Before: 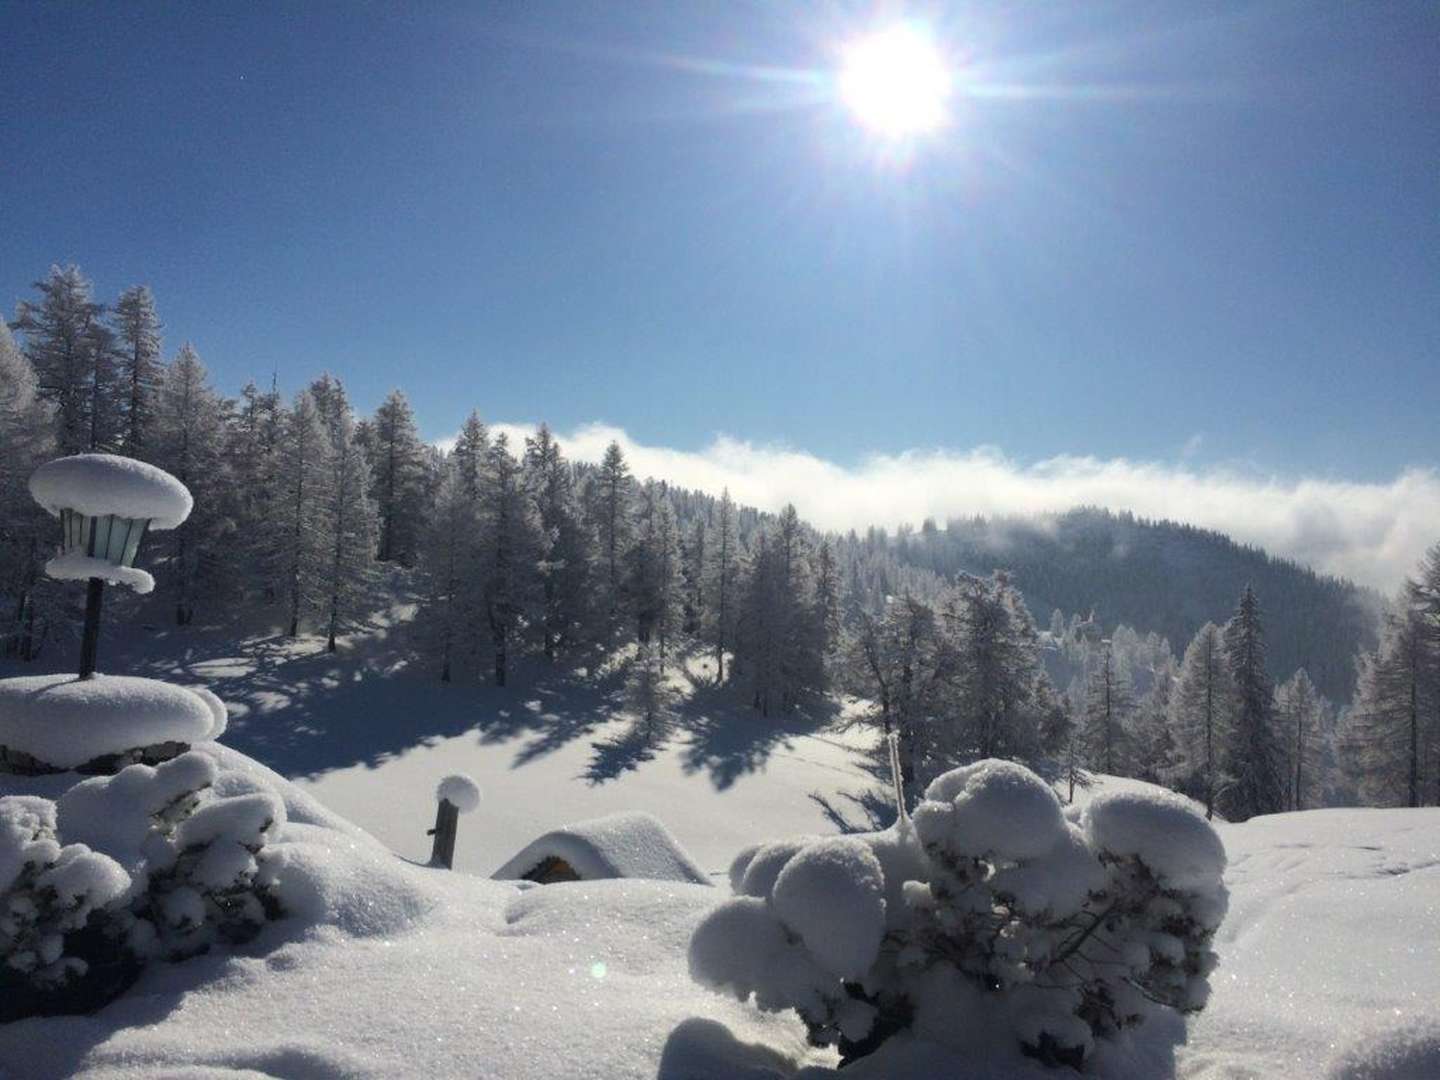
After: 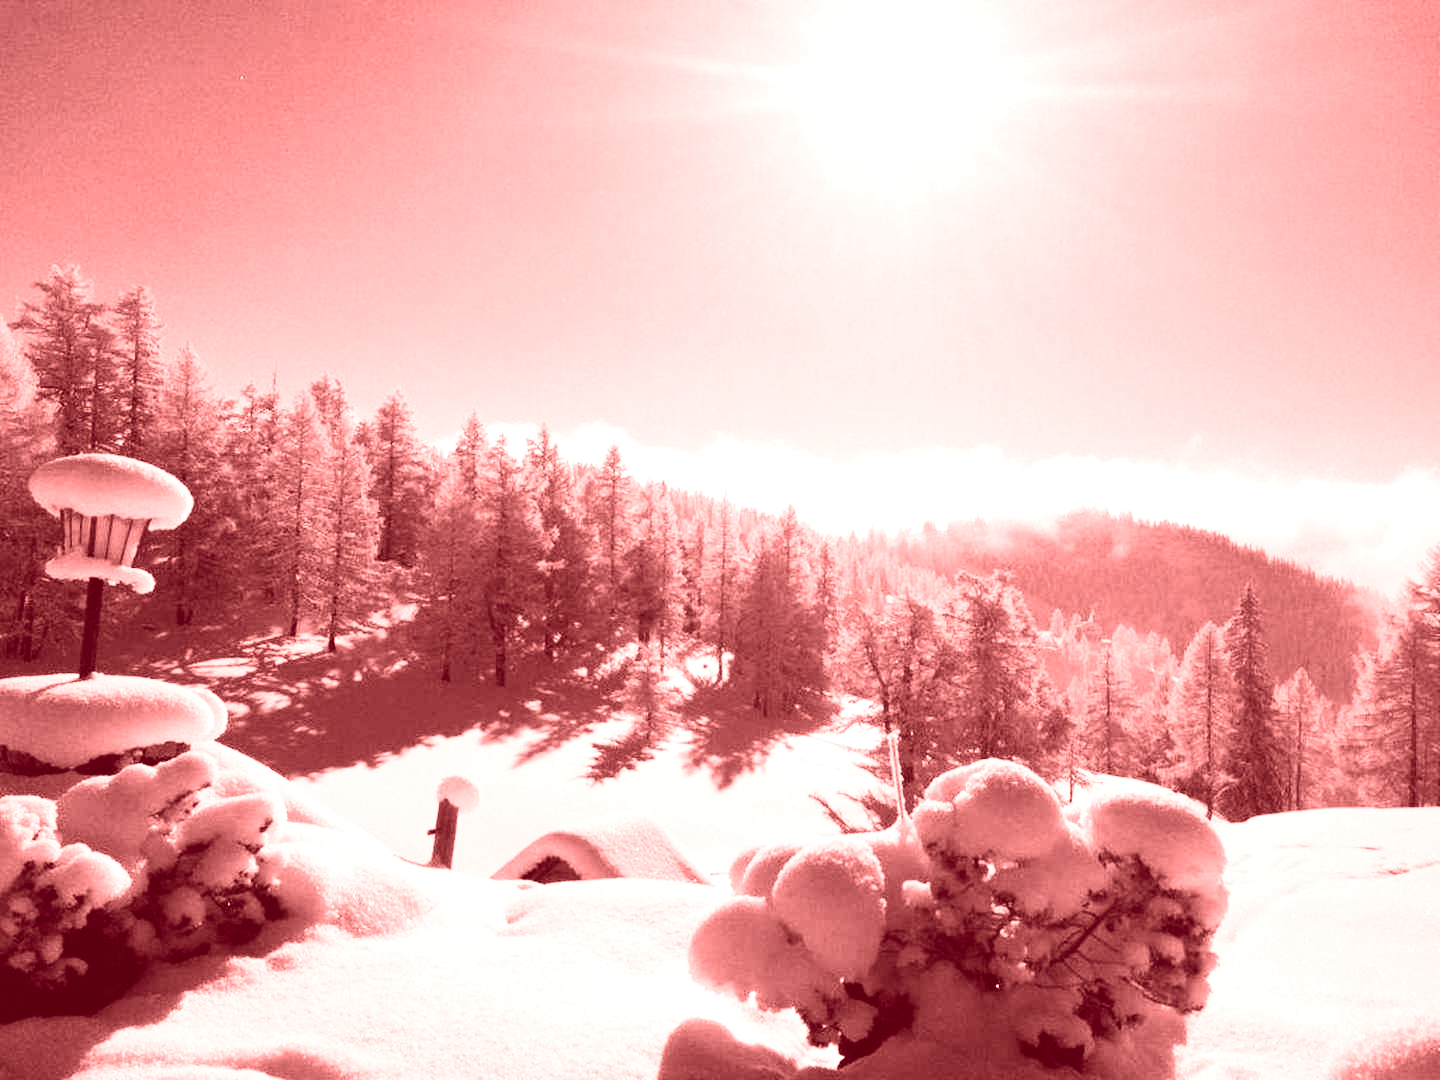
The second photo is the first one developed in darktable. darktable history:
colorize: saturation 60%, source mix 100%
shadows and highlights: radius 125.46, shadows 30.51, highlights -30.51, low approximation 0.01, soften with gaussian
base curve: curves: ch0 [(0, 0.003) (0.001, 0.002) (0.006, 0.004) (0.02, 0.022) (0.048, 0.086) (0.094, 0.234) (0.162, 0.431) (0.258, 0.629) (0.385, 0.8) (0.548, 0.918) (0.751, 0.988) (1, 1)], preserve colors none
contrast brightness saturation: contrast 0.06, brightness -0.01, saturation -0.23
